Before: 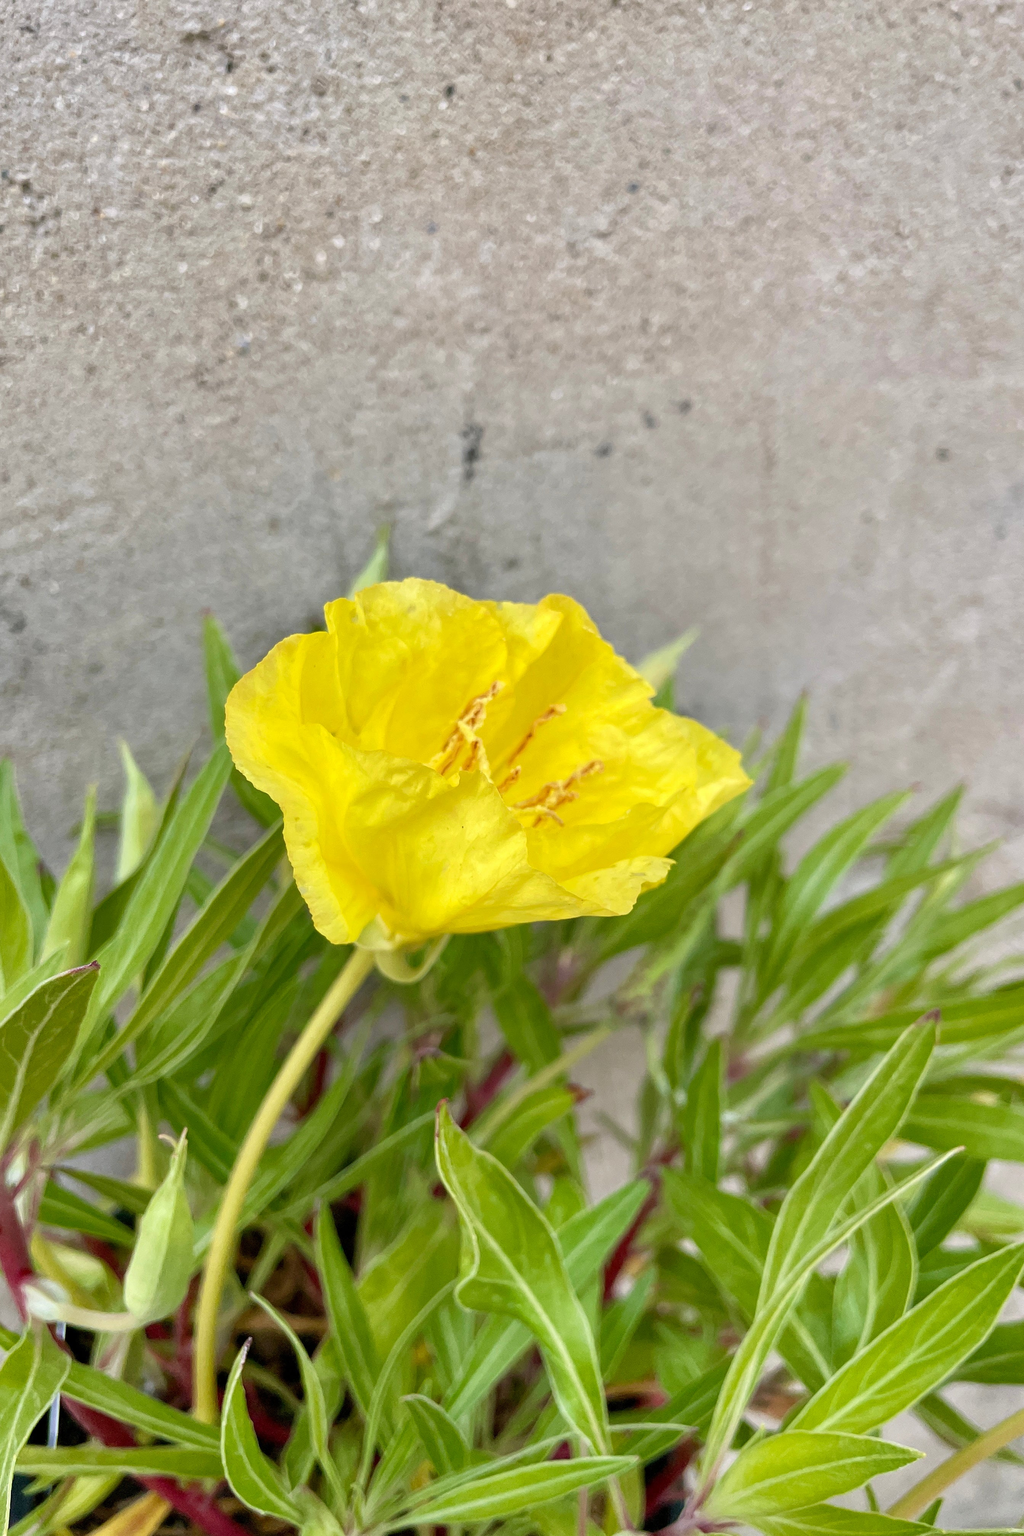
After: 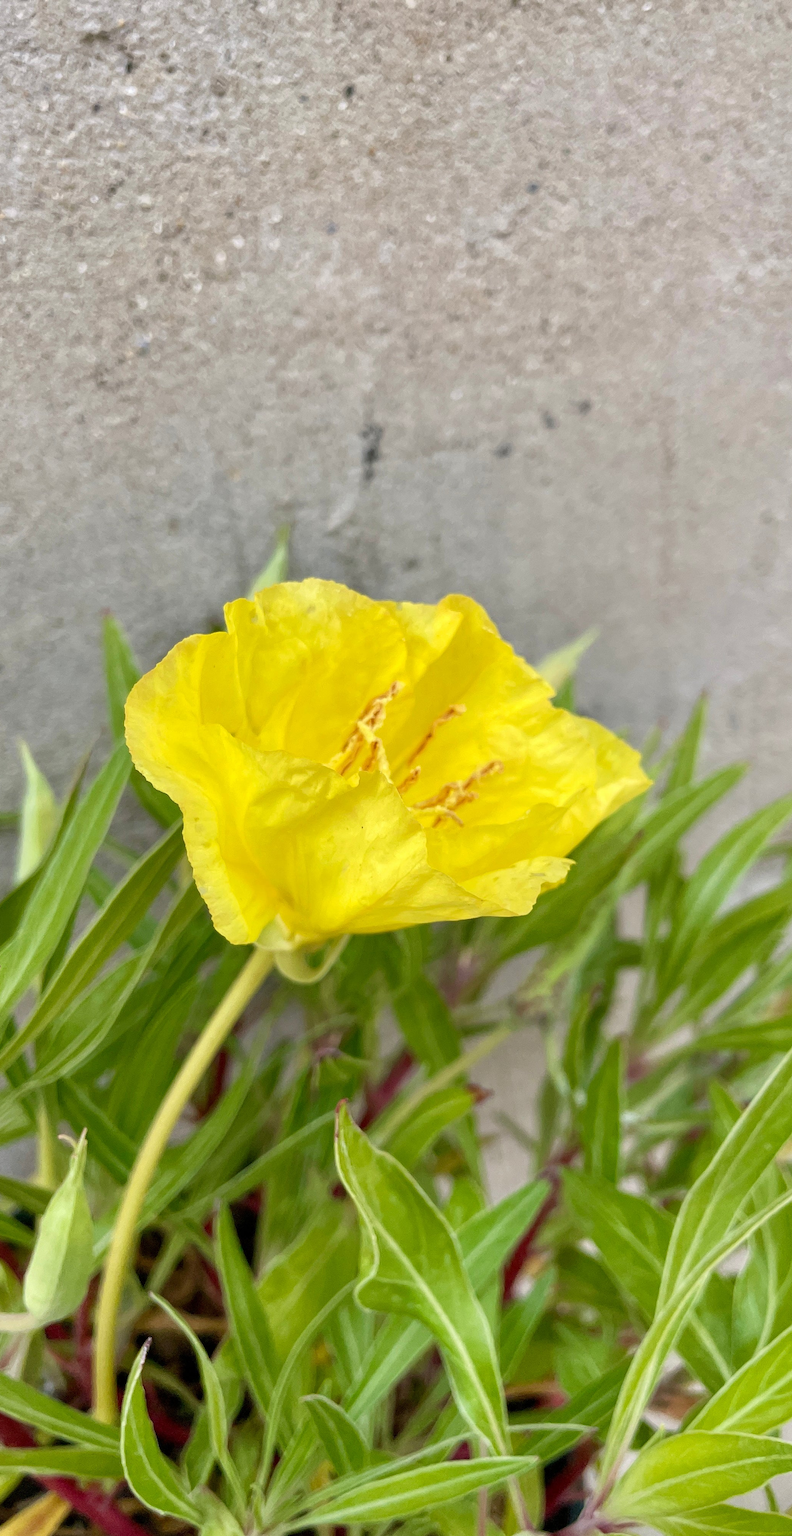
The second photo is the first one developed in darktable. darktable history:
crop: left 9.851%, right 12.699%
